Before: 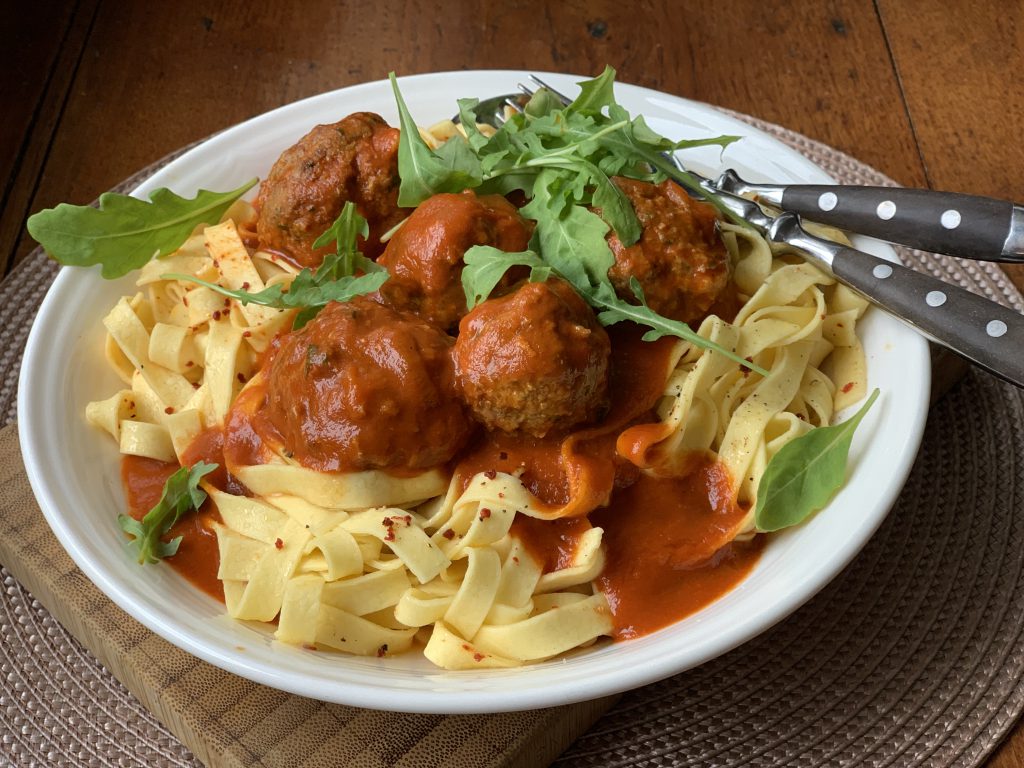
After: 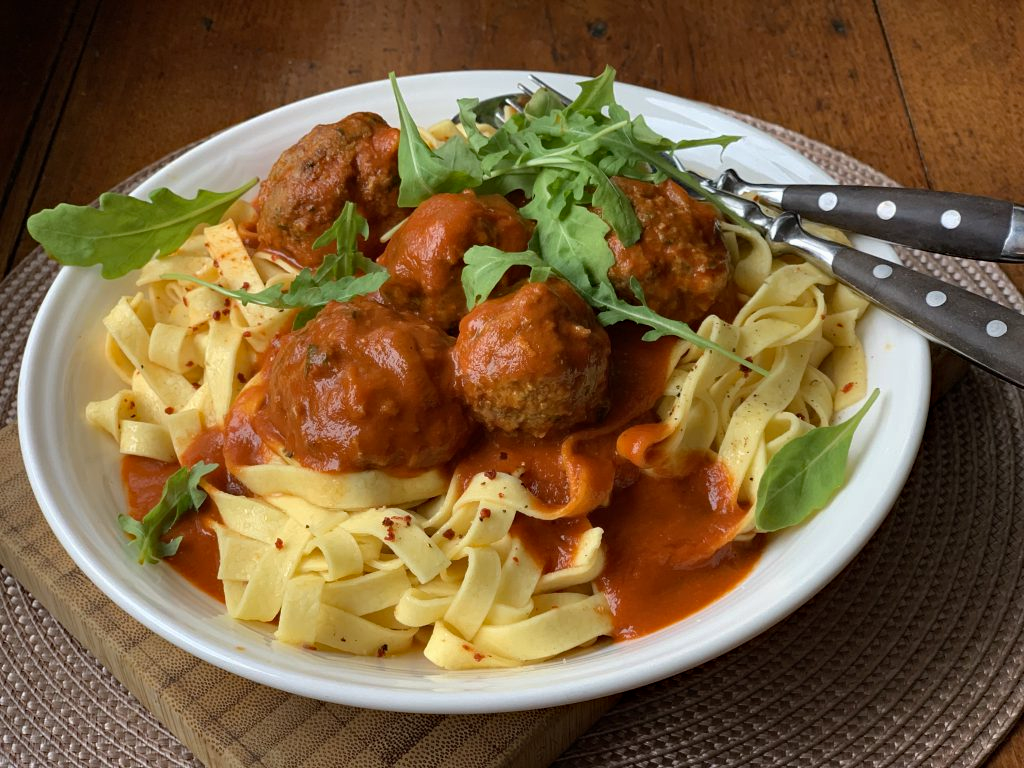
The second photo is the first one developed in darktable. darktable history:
exposure: exposure -0.047 EV, compensate highlight preservation false
haze removal: compatibility mode true, adaptive false
